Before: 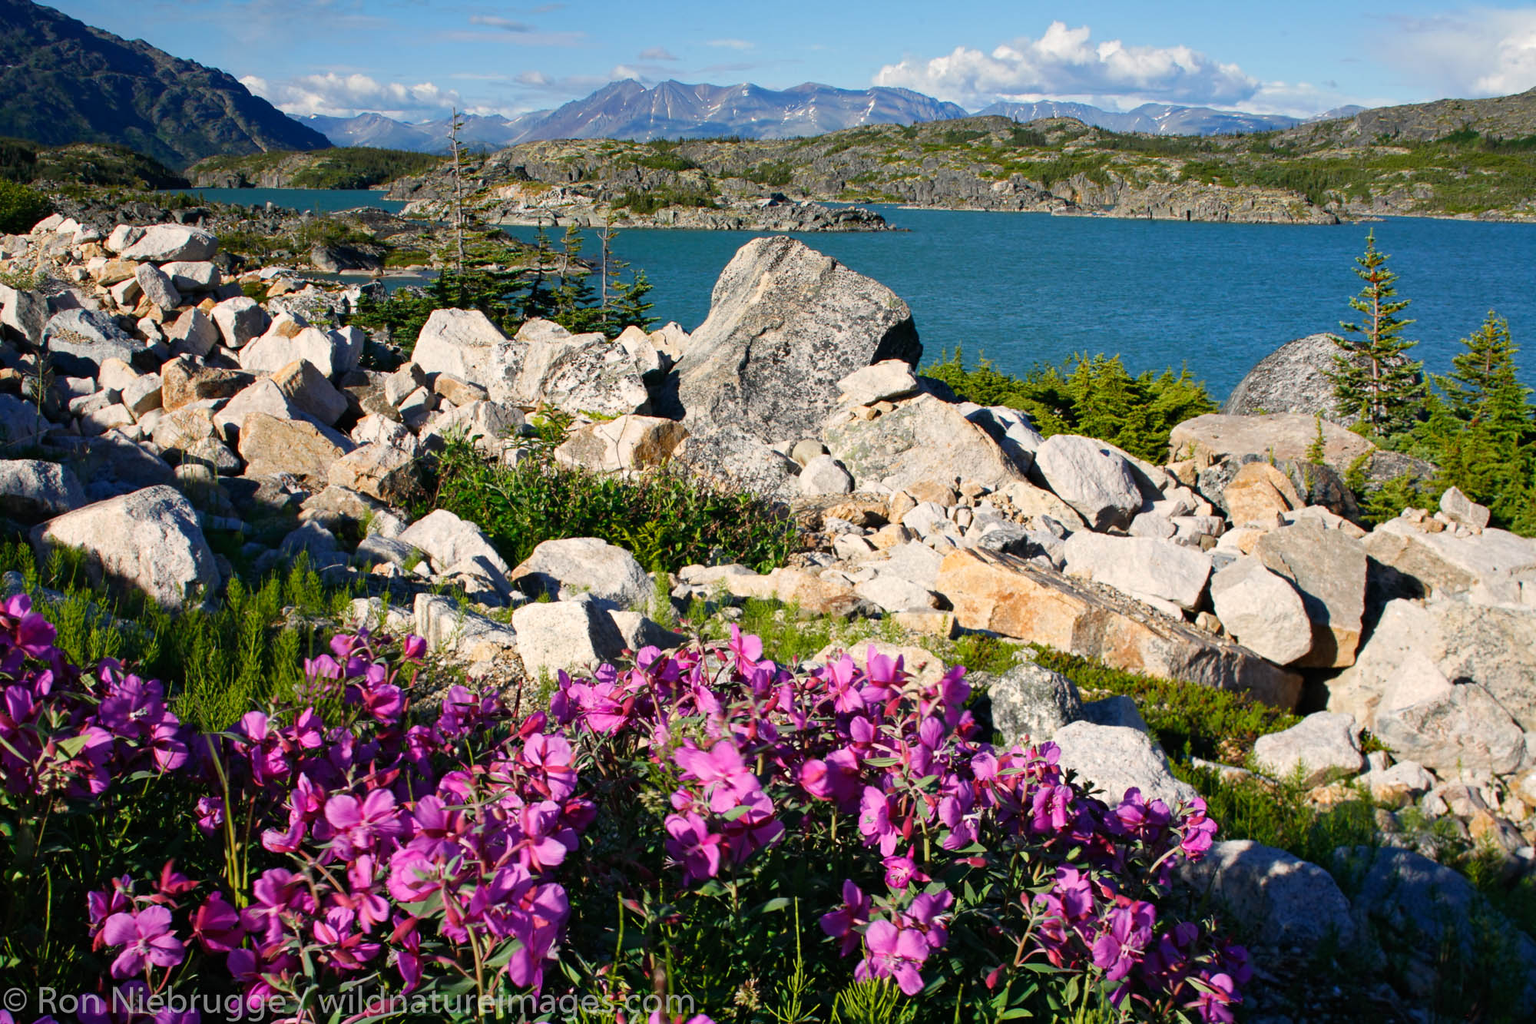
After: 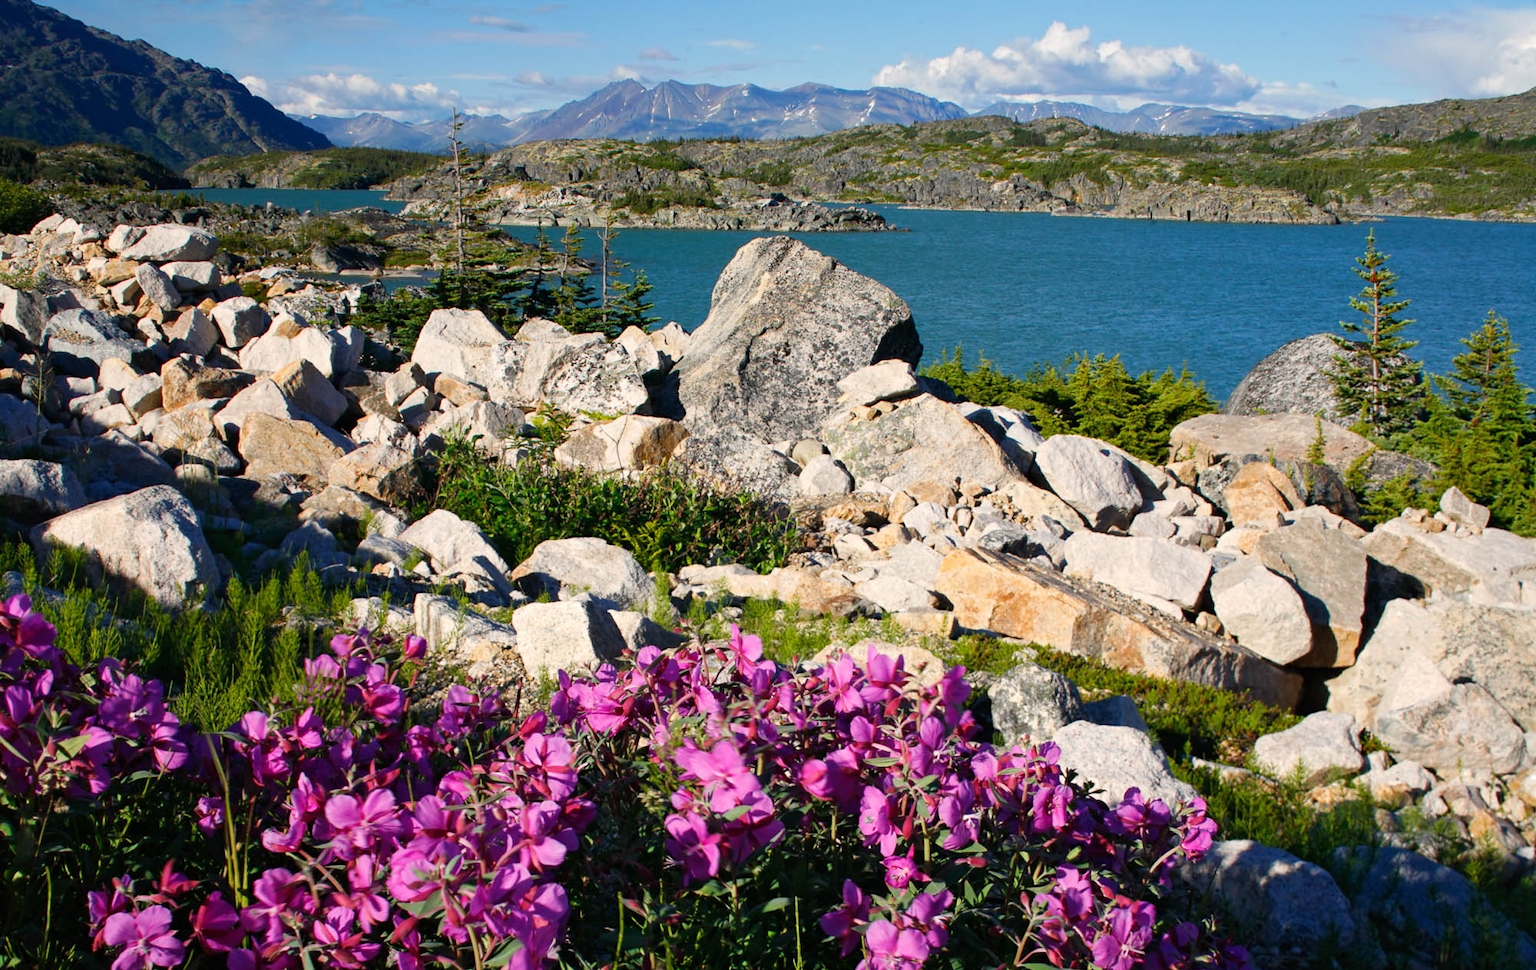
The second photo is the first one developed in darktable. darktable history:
crop and rotate: top 0.012%, bottom 5.163%
